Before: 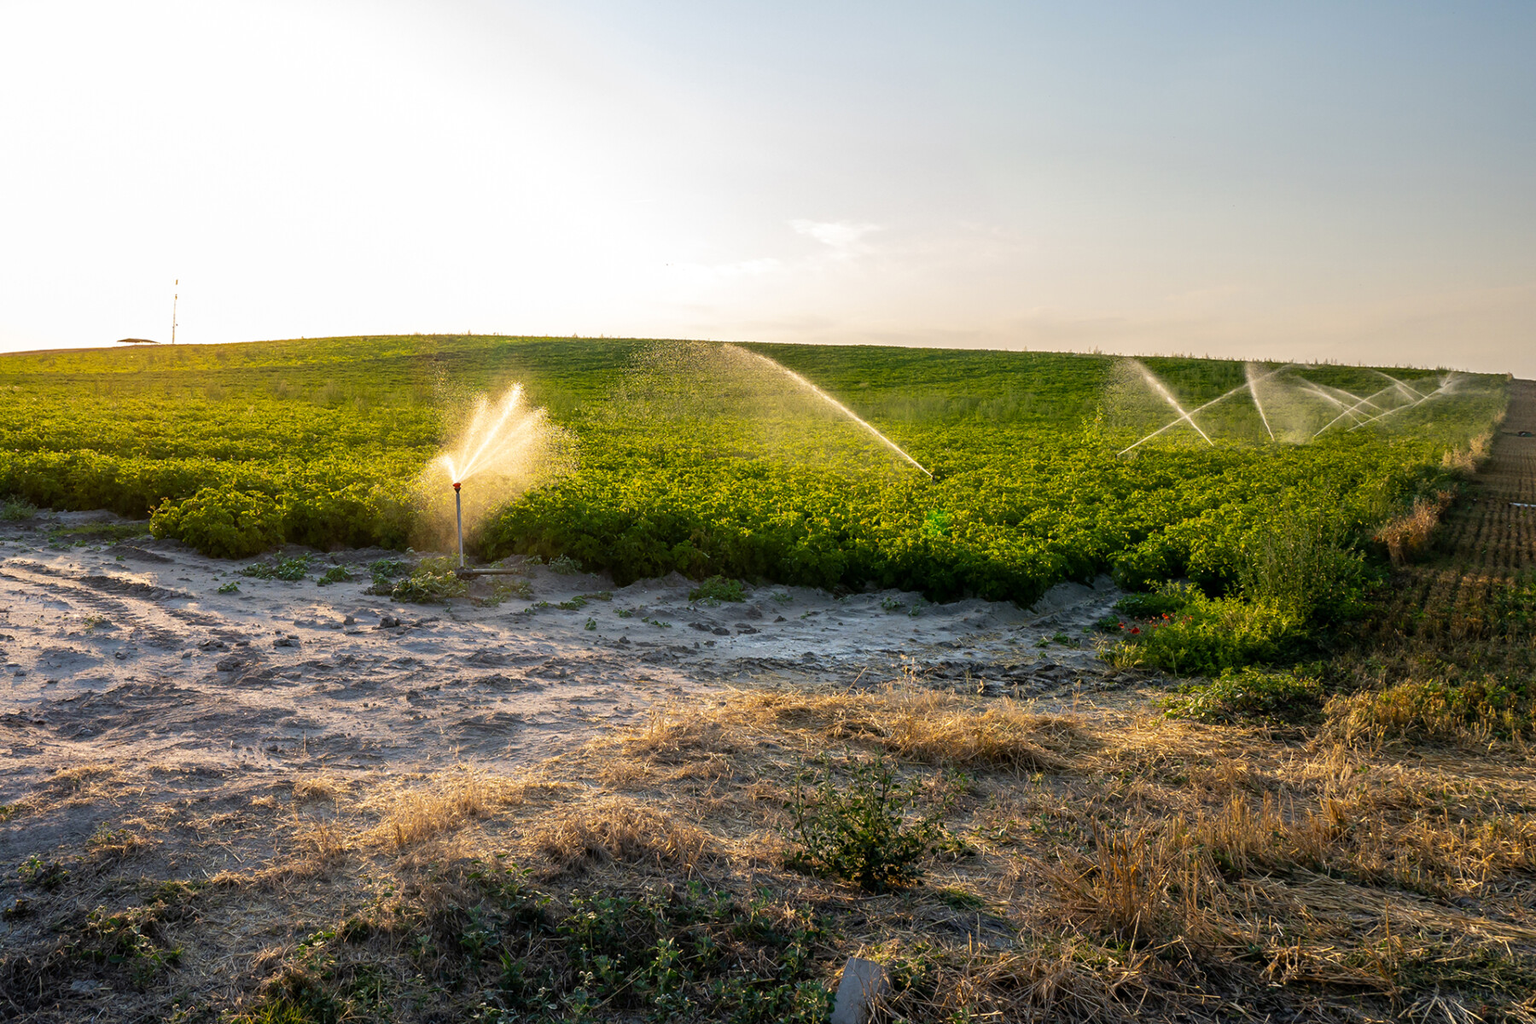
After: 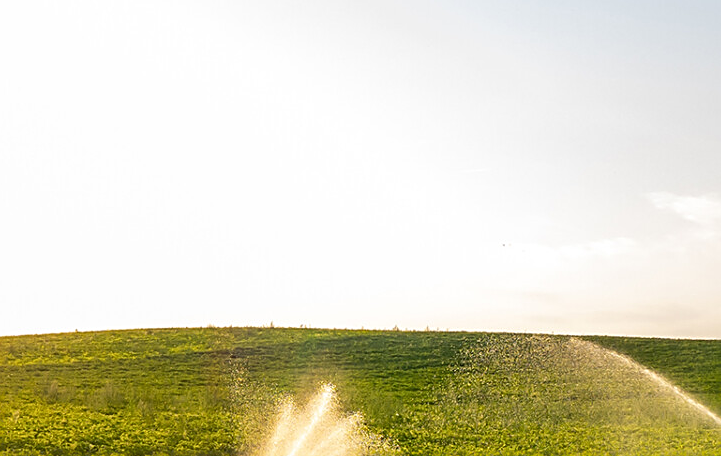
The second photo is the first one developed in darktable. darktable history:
crop: left 15.494%, top 5.444%, right 44.408%, bottom 56.515%
sharpen: on, module defaults
color calibration: gray › normalize channels true, illuminant same as pipeline (D50), adaptation XYZ, x 0.345, y 0.358, temperature 5019.49 K, gamut compression 0.029
